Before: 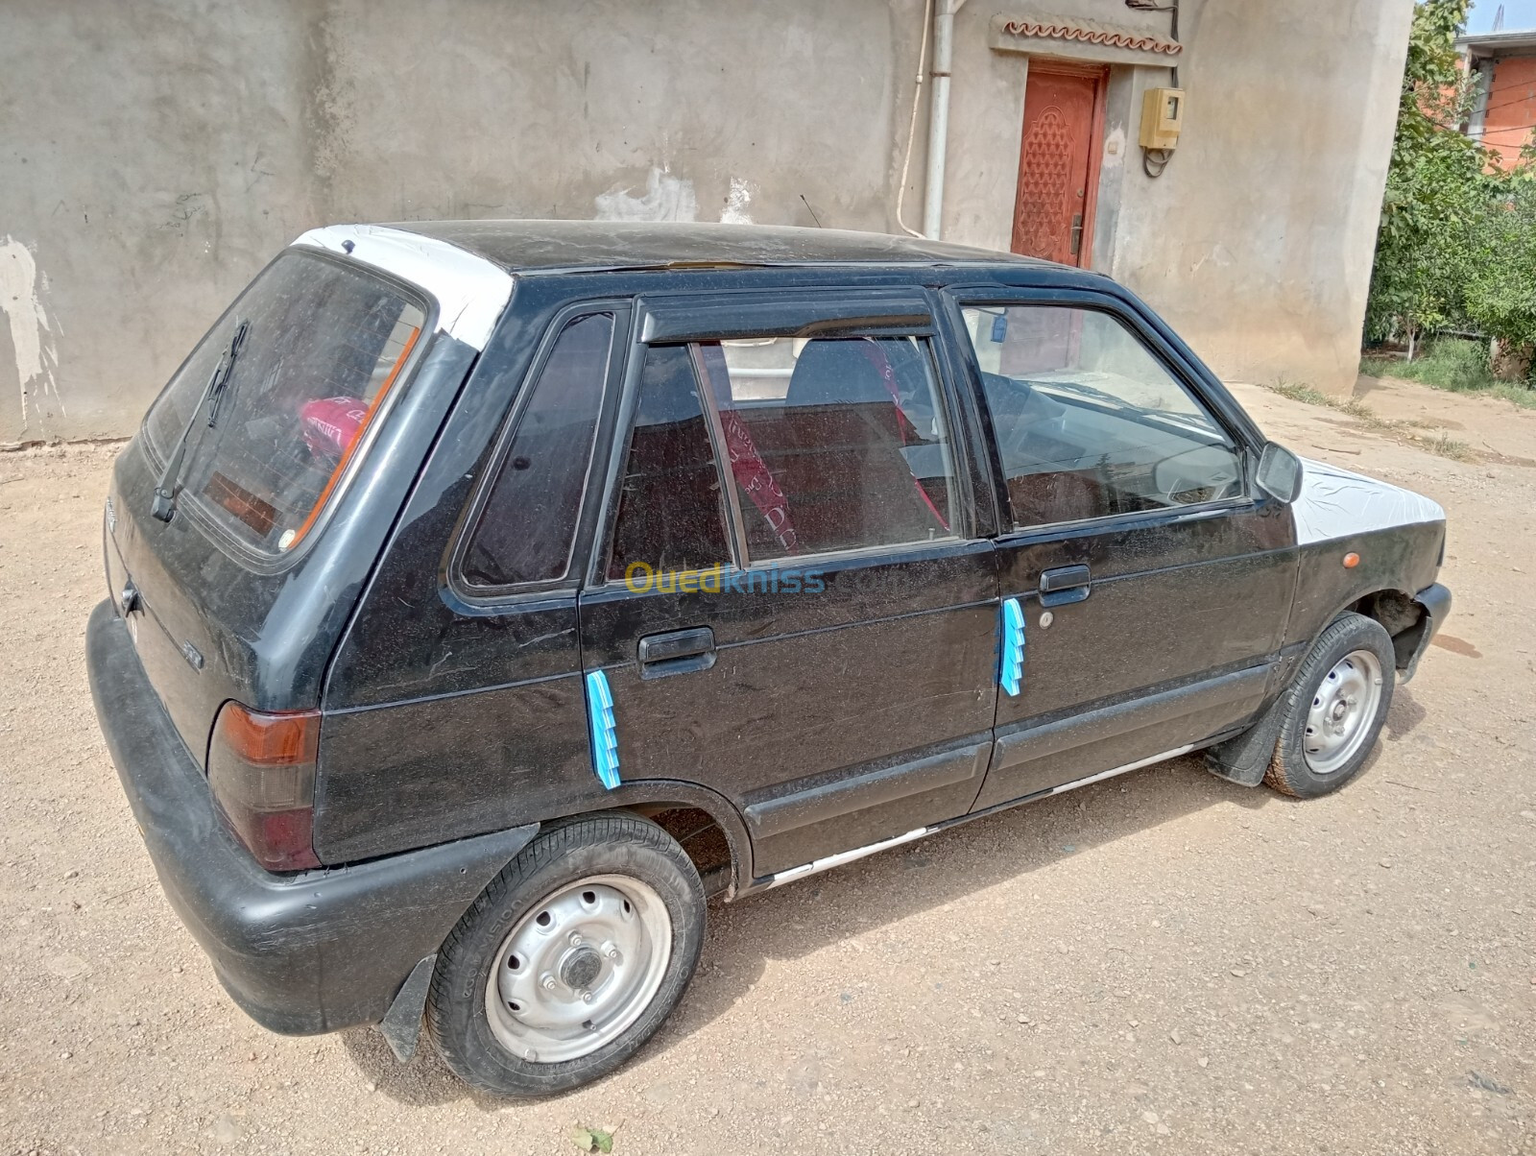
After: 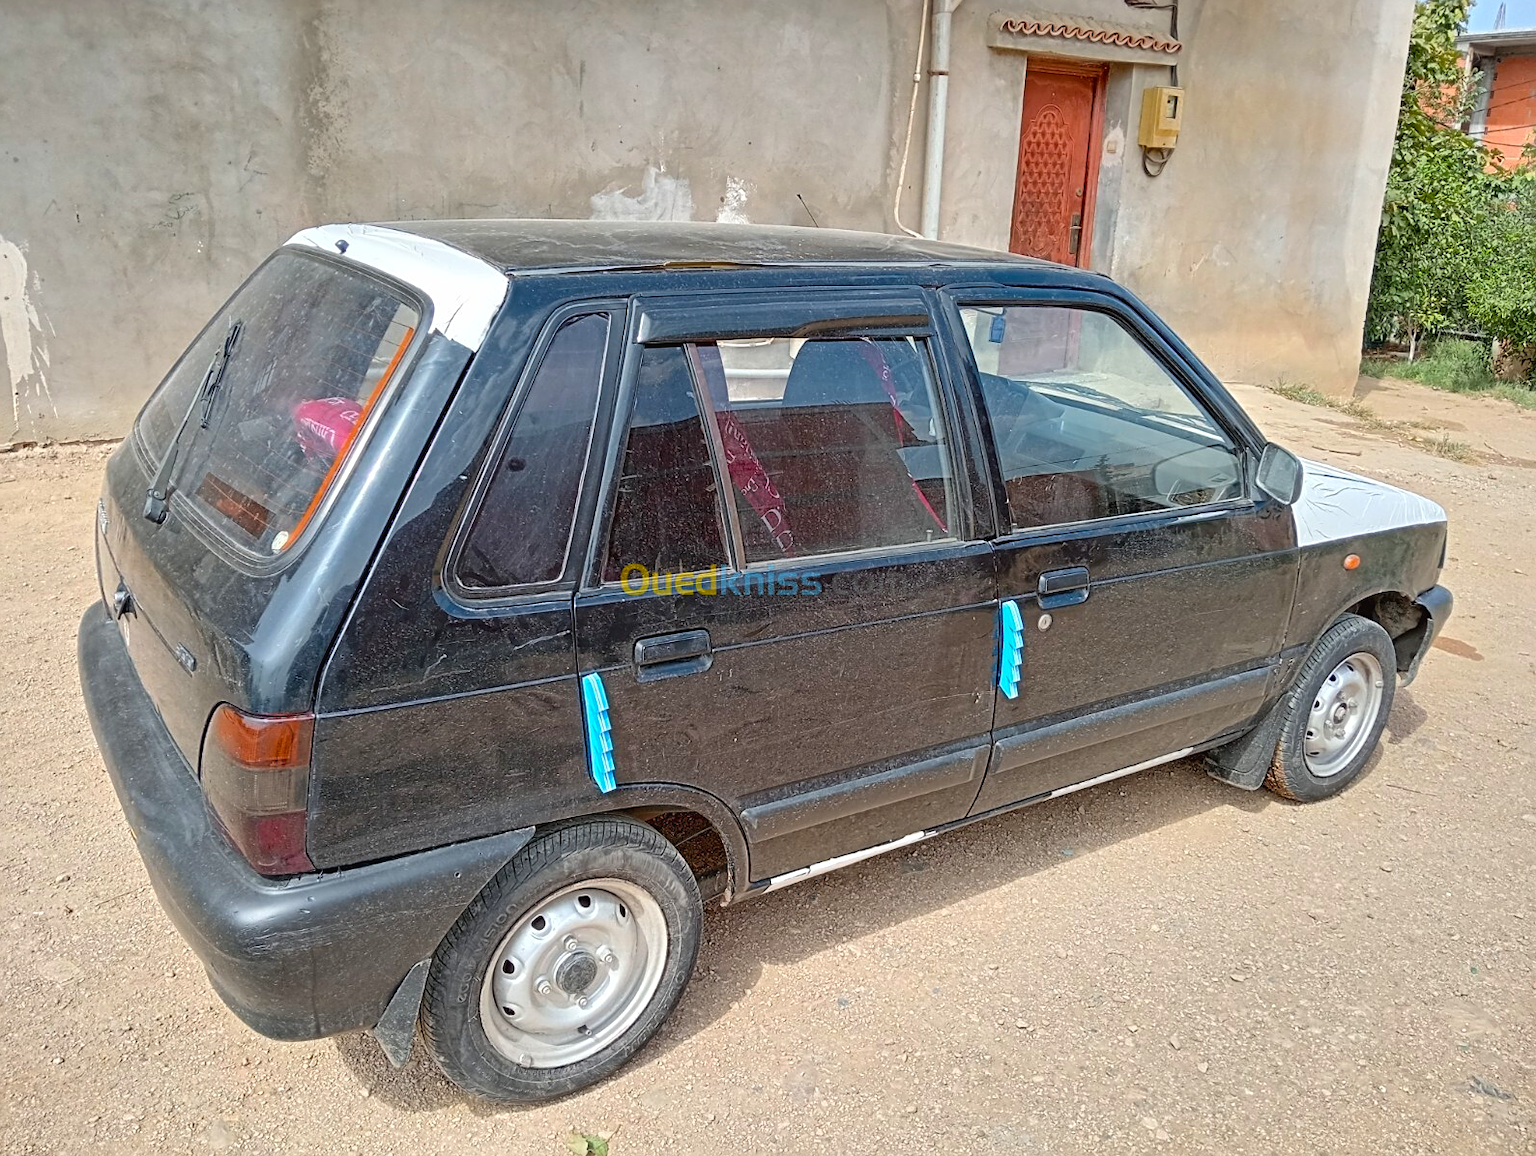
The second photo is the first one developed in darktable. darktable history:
sharpen: on, module defaults
crop and rotate: left 0.666%, top 0.243%, bottom 0.364%
color balance rgb: power › hue 330.05°, global offset › luminance 0.25%, perceptual saturation grading › global saturation 31.305%
